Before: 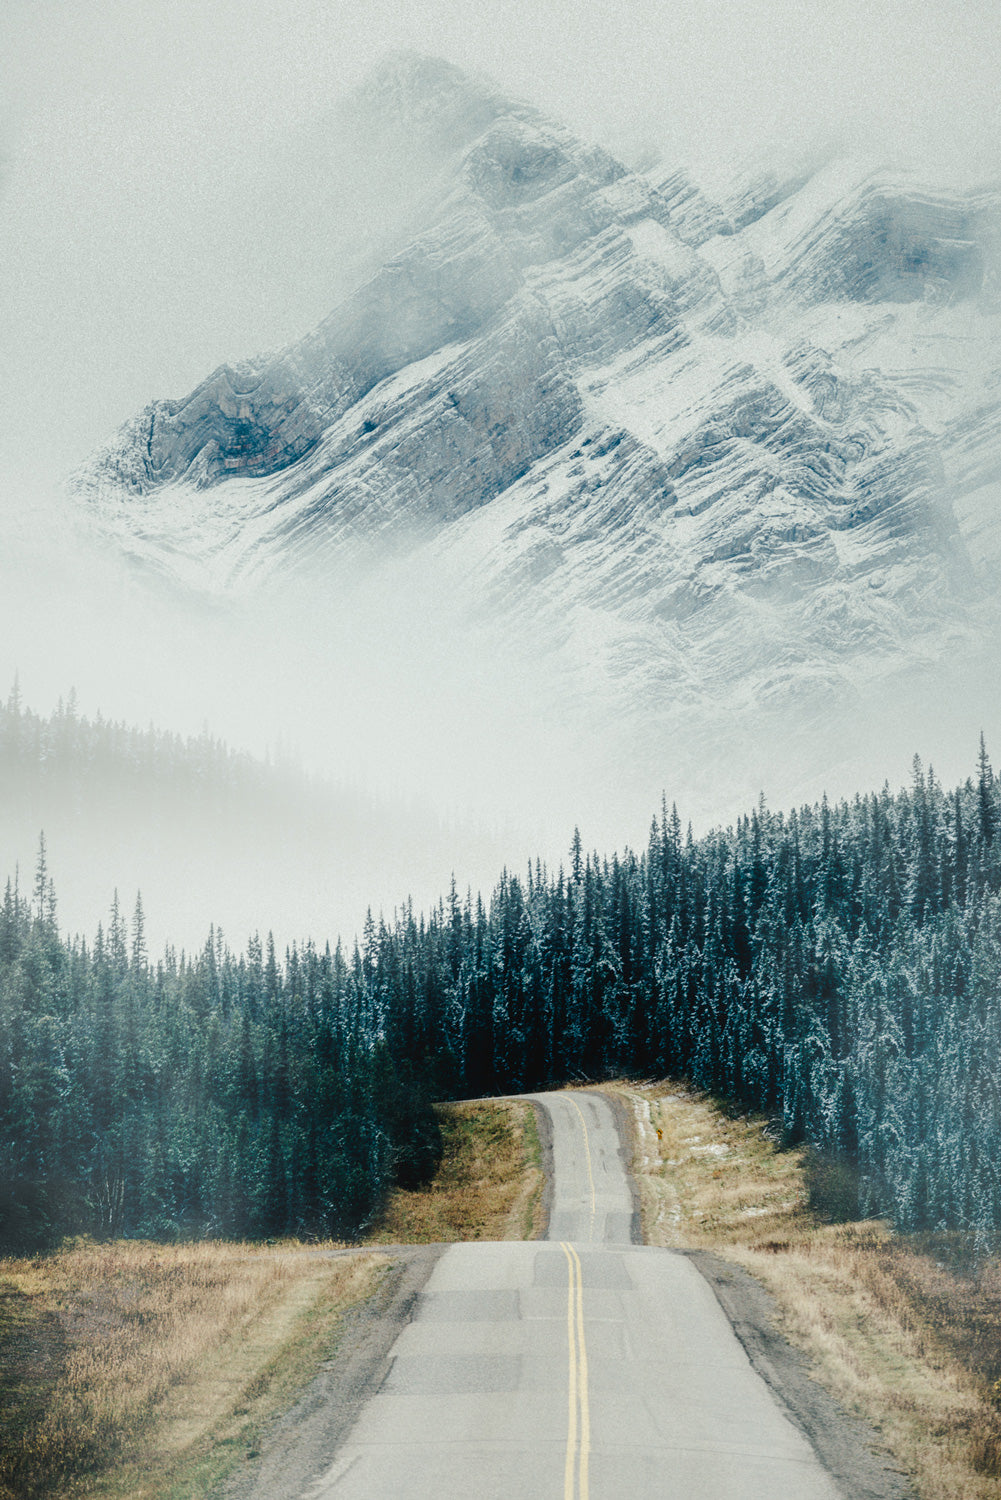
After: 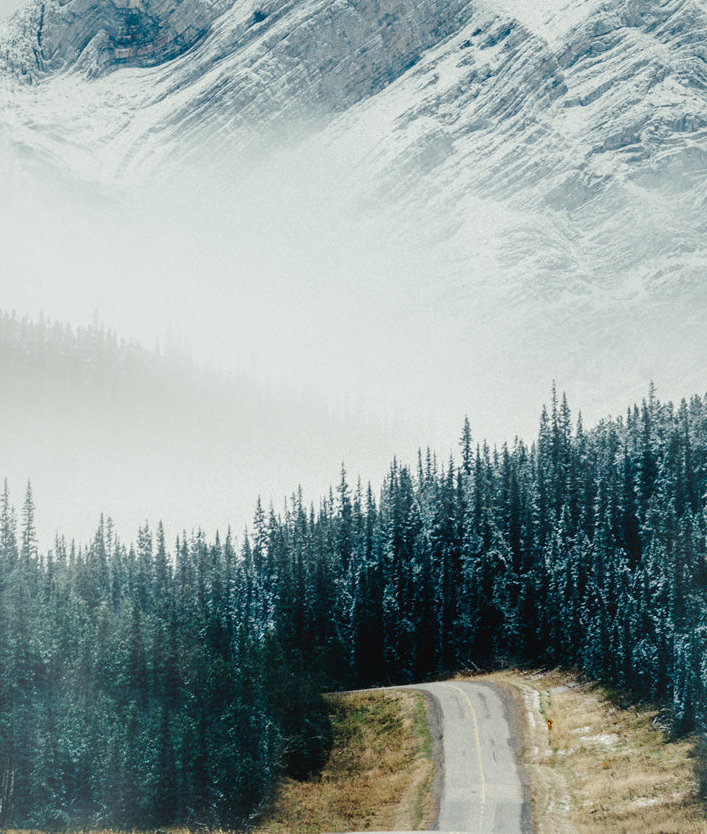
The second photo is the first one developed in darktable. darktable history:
crop: left 11.048%, top 27.381%, right 18.315%, bottom 16.991%
